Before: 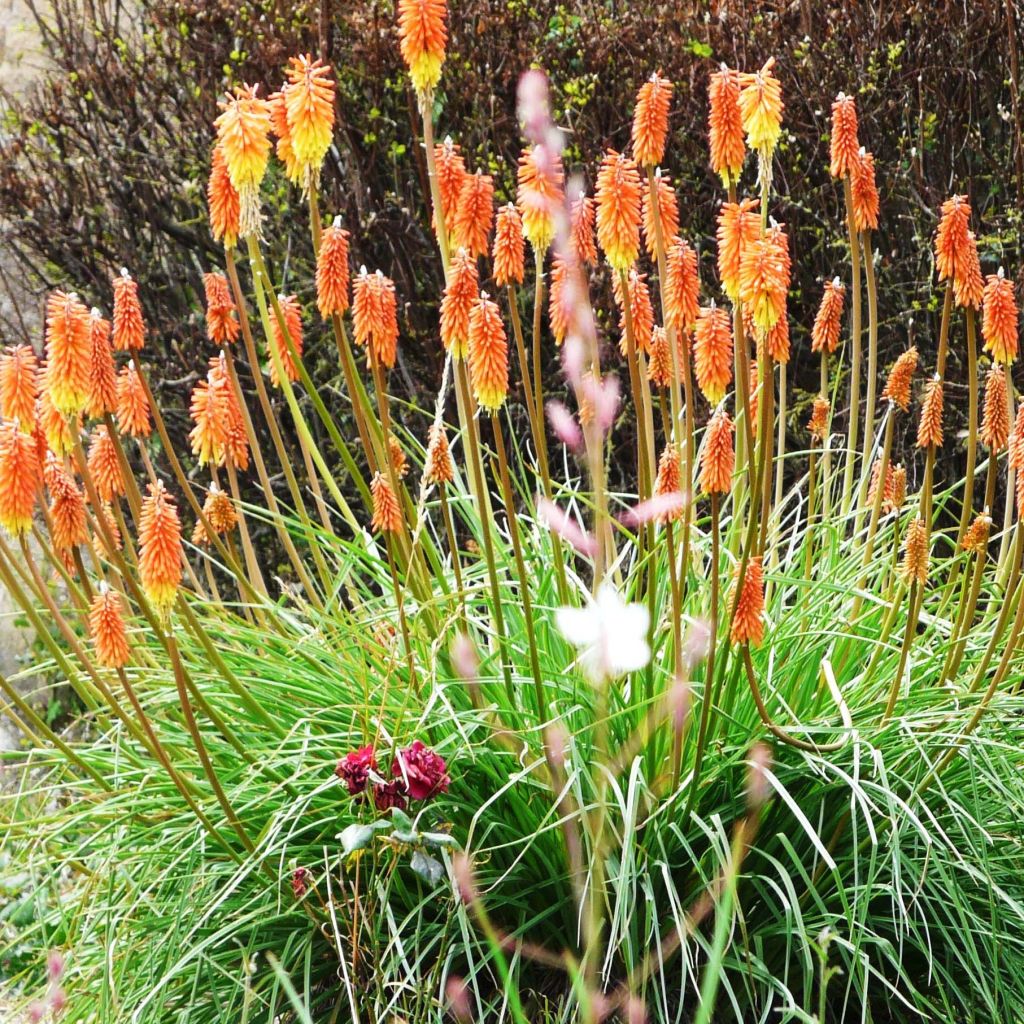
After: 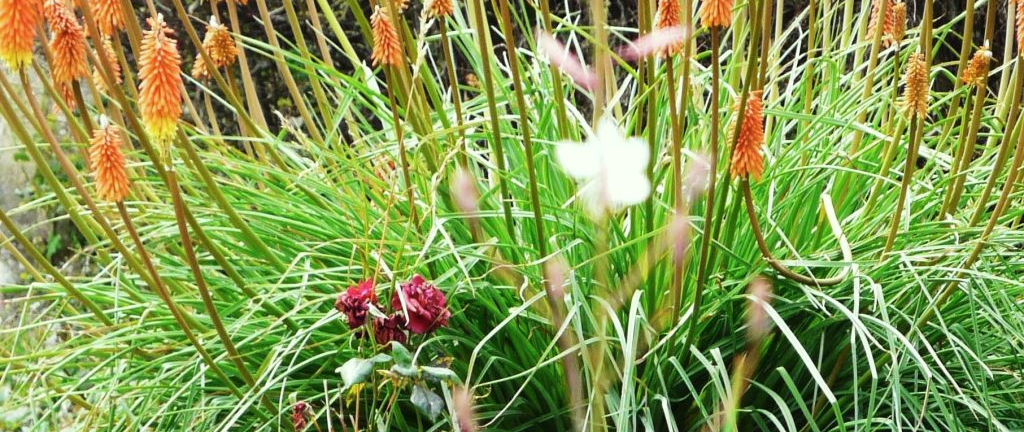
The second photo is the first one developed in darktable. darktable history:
crop: top 45.551%, bottom 12.262%
color correction: highlights a* -4.73, highlights b* 5.06, saturation 0.97
color balance rgb: perceptual saturation grading › global saturation -3%
